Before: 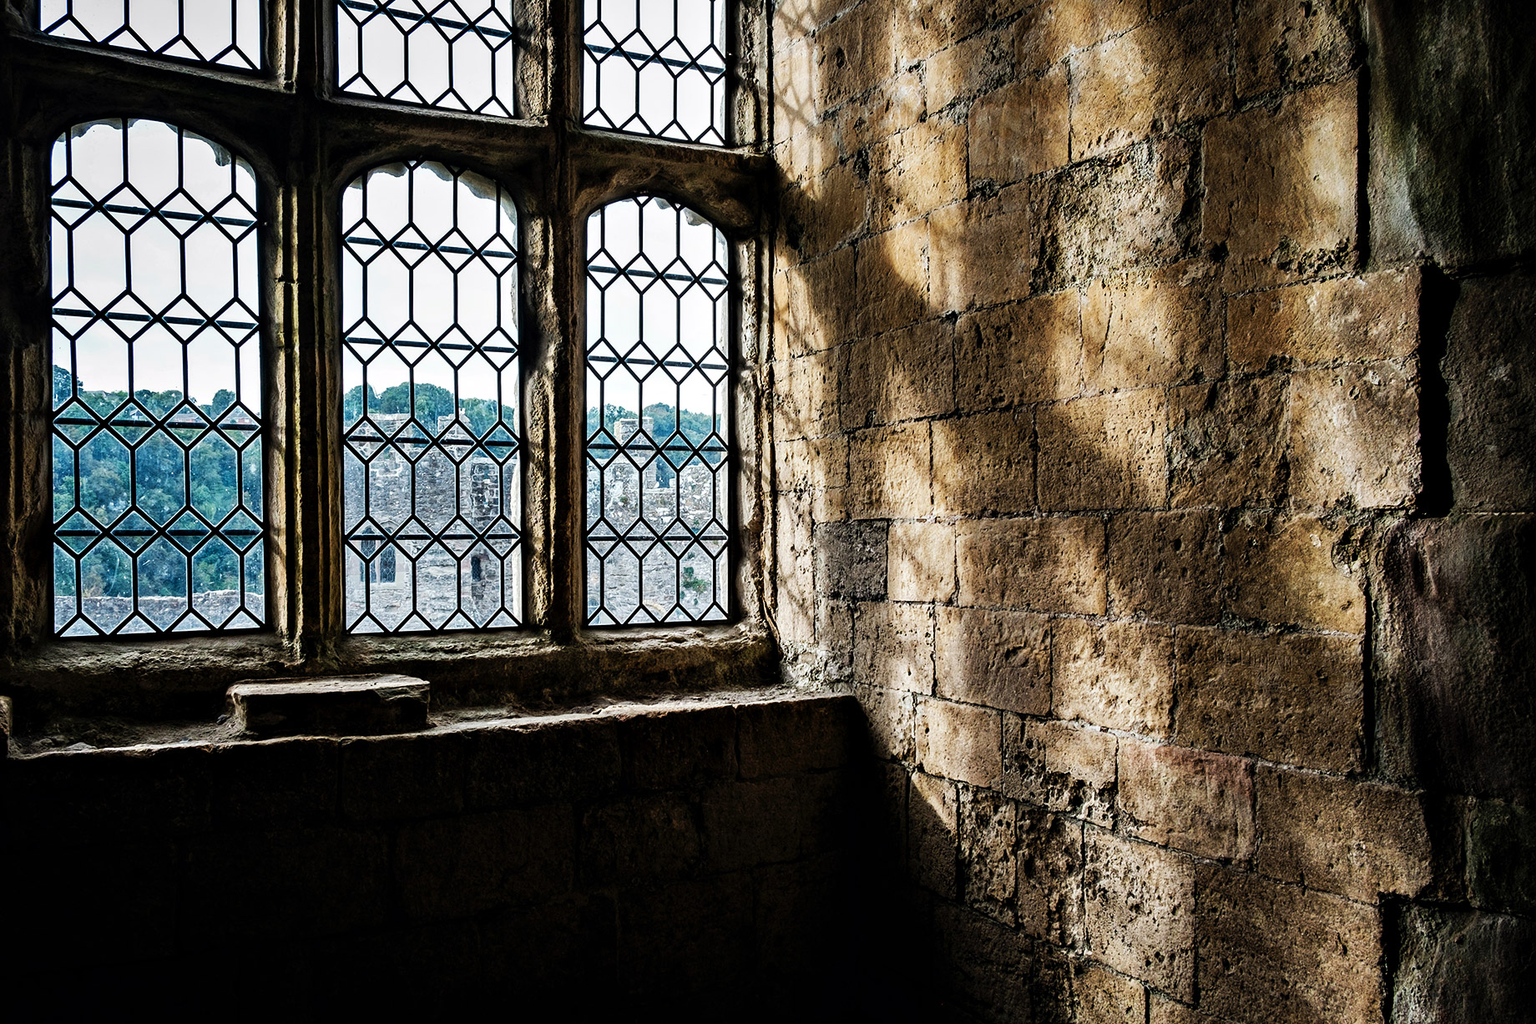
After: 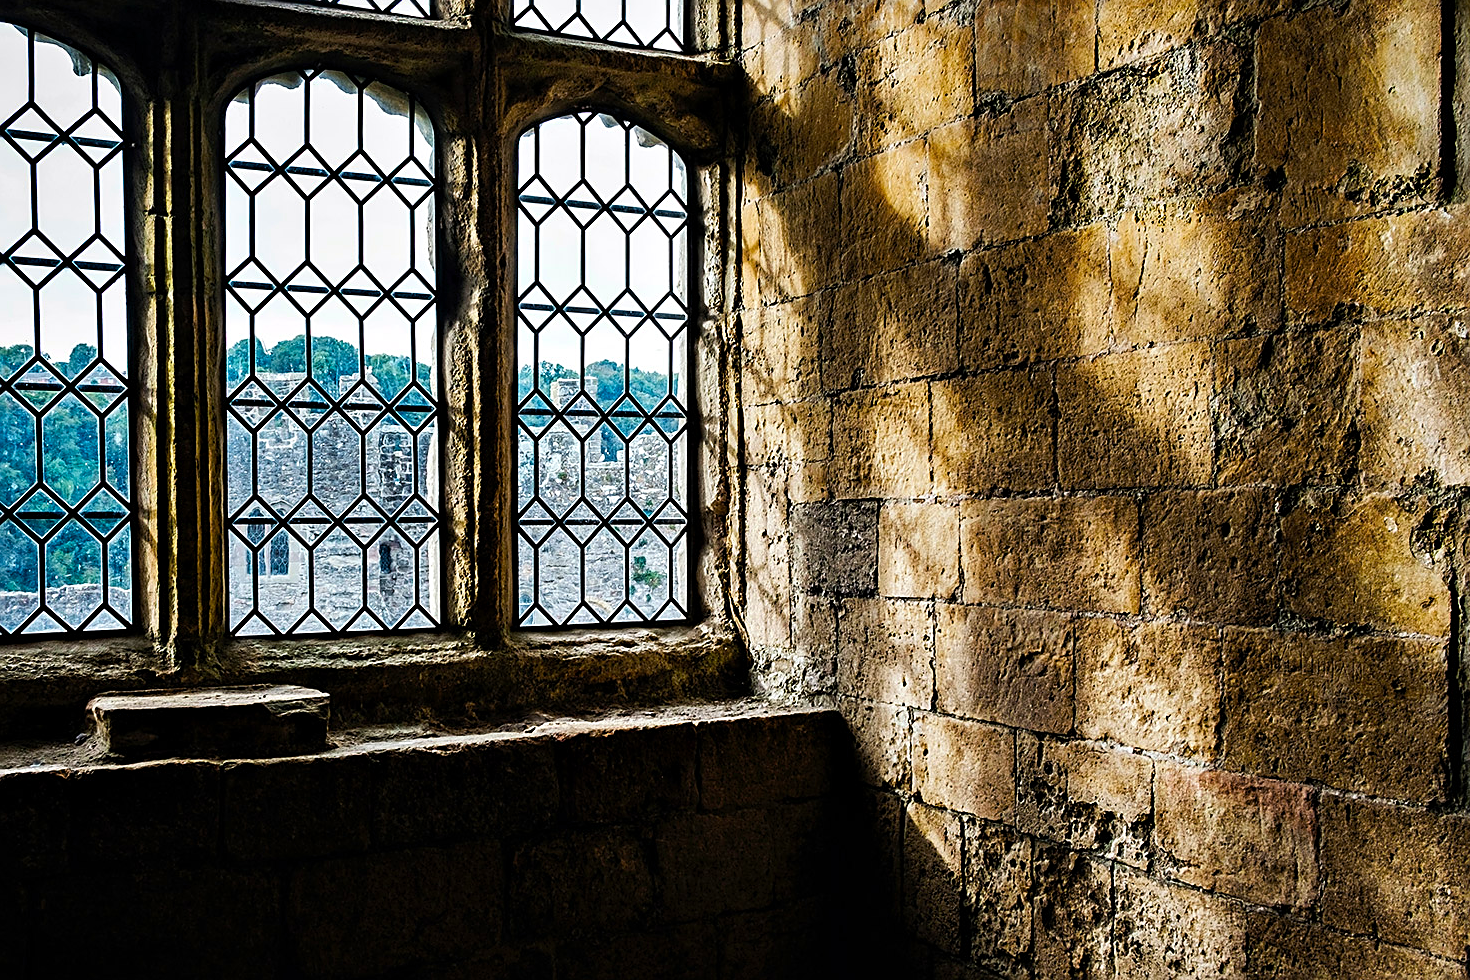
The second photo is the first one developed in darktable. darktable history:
color balance rgb: perceptual saturation grading › global saturation 30%, global vibrance 20%
sharpen: on, module defaults
crop and rotate: left 10.071%, top 10.071%, right 10.02%, bottom 10.02%
